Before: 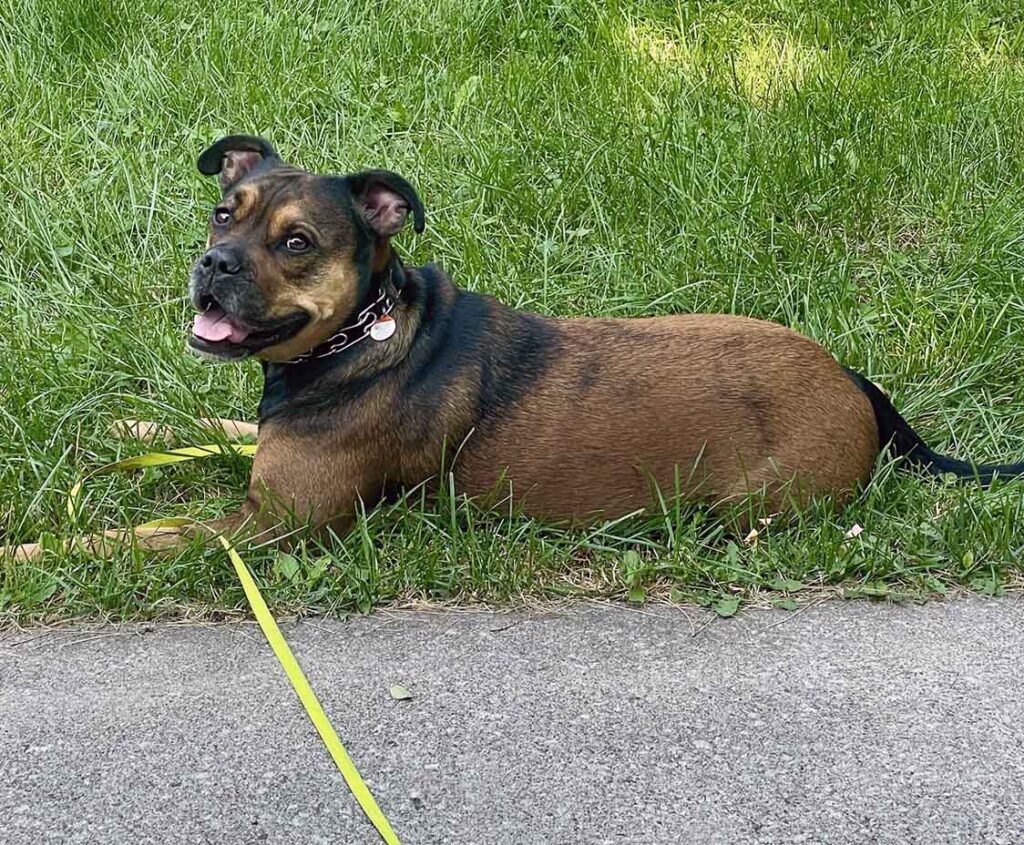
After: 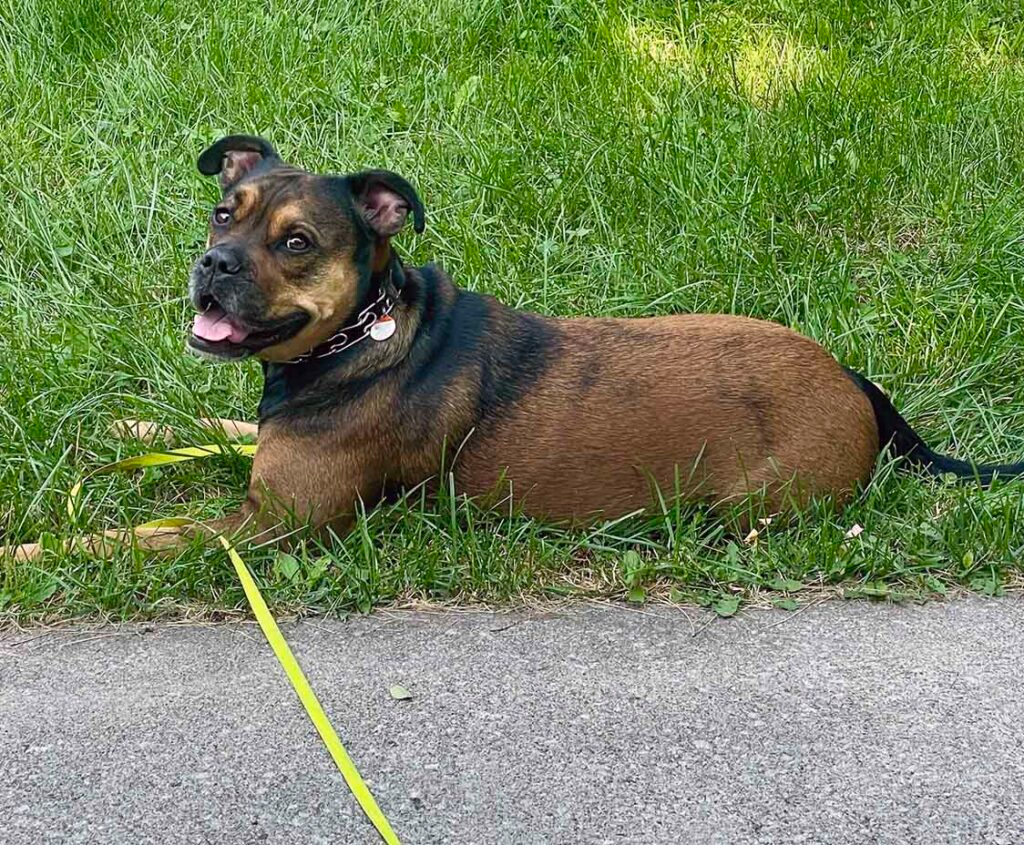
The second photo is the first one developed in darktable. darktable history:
tone equalizer: smoothing diameter 24.83%, edges refinement/feathering 6.47, preserve details guided filter
